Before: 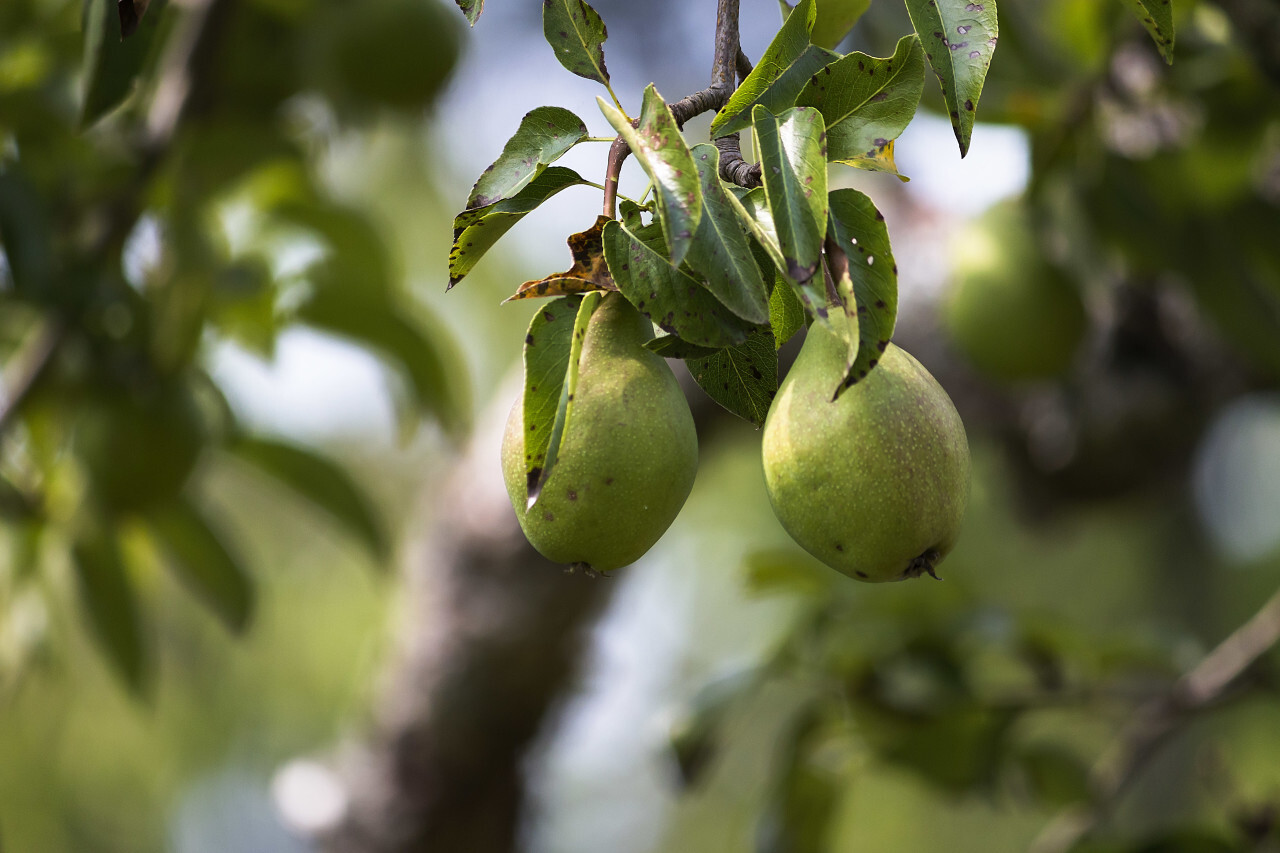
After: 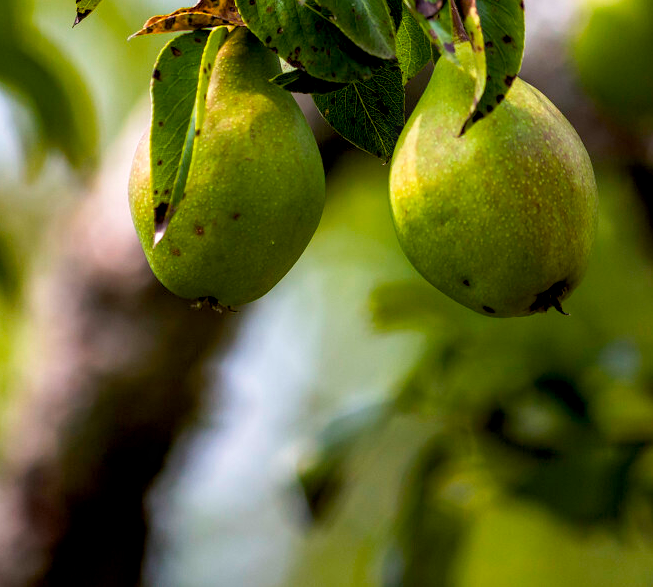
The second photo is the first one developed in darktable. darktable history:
crop and rotate: left 29.155%, top 31.076%, right 19.814%
color balance rgb: linear chroma grading › global chroma -0.968%, perceptual saturation grading › global saturation 31.11%, global vibrance 20%
exposure: black level correction 0.009, exposure 0.016 EV, compensate highlight preservation false
local contrast: on, module defaults
